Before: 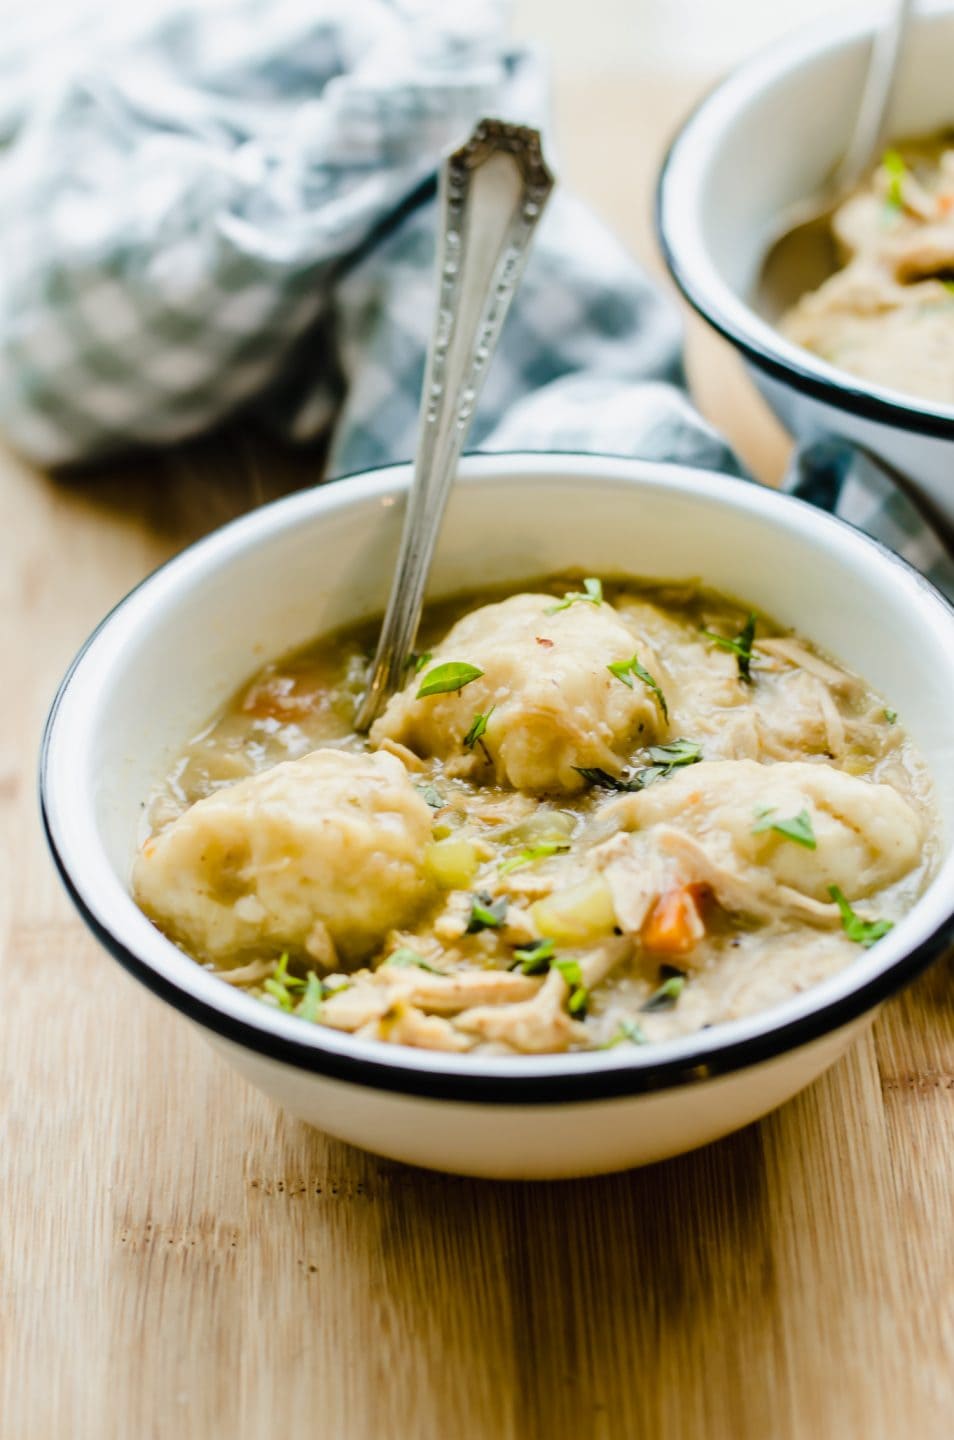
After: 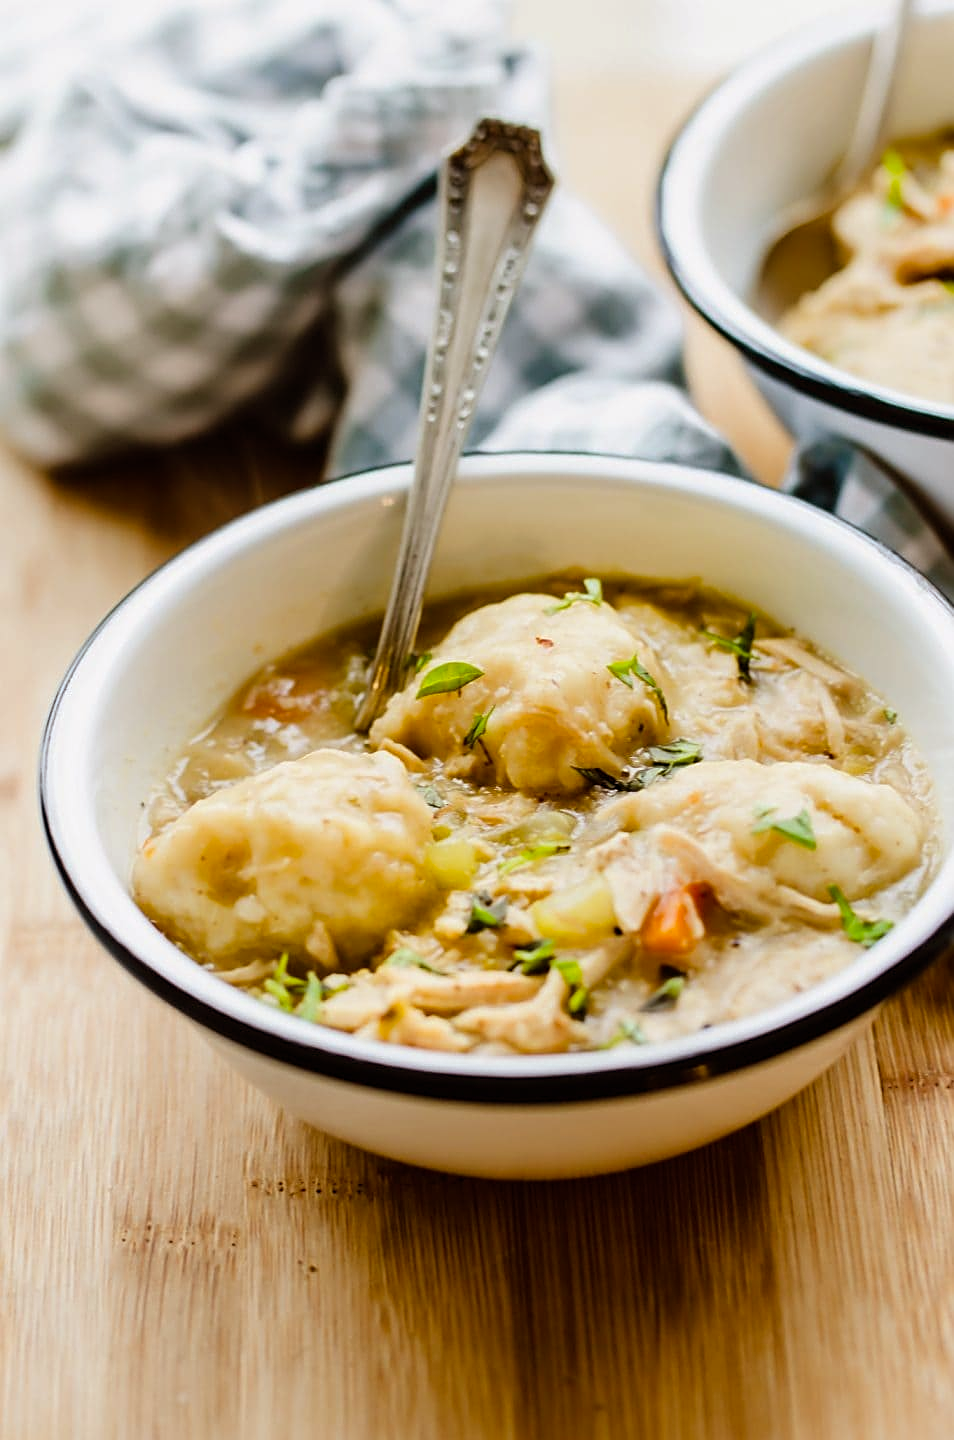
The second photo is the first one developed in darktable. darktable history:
rgb levels: mode RGB, independent channels, levels [[0, 0.5, 1], [0, 0.521, 1], [0, 0.536, 1]]
sharpen: on, module defaults
